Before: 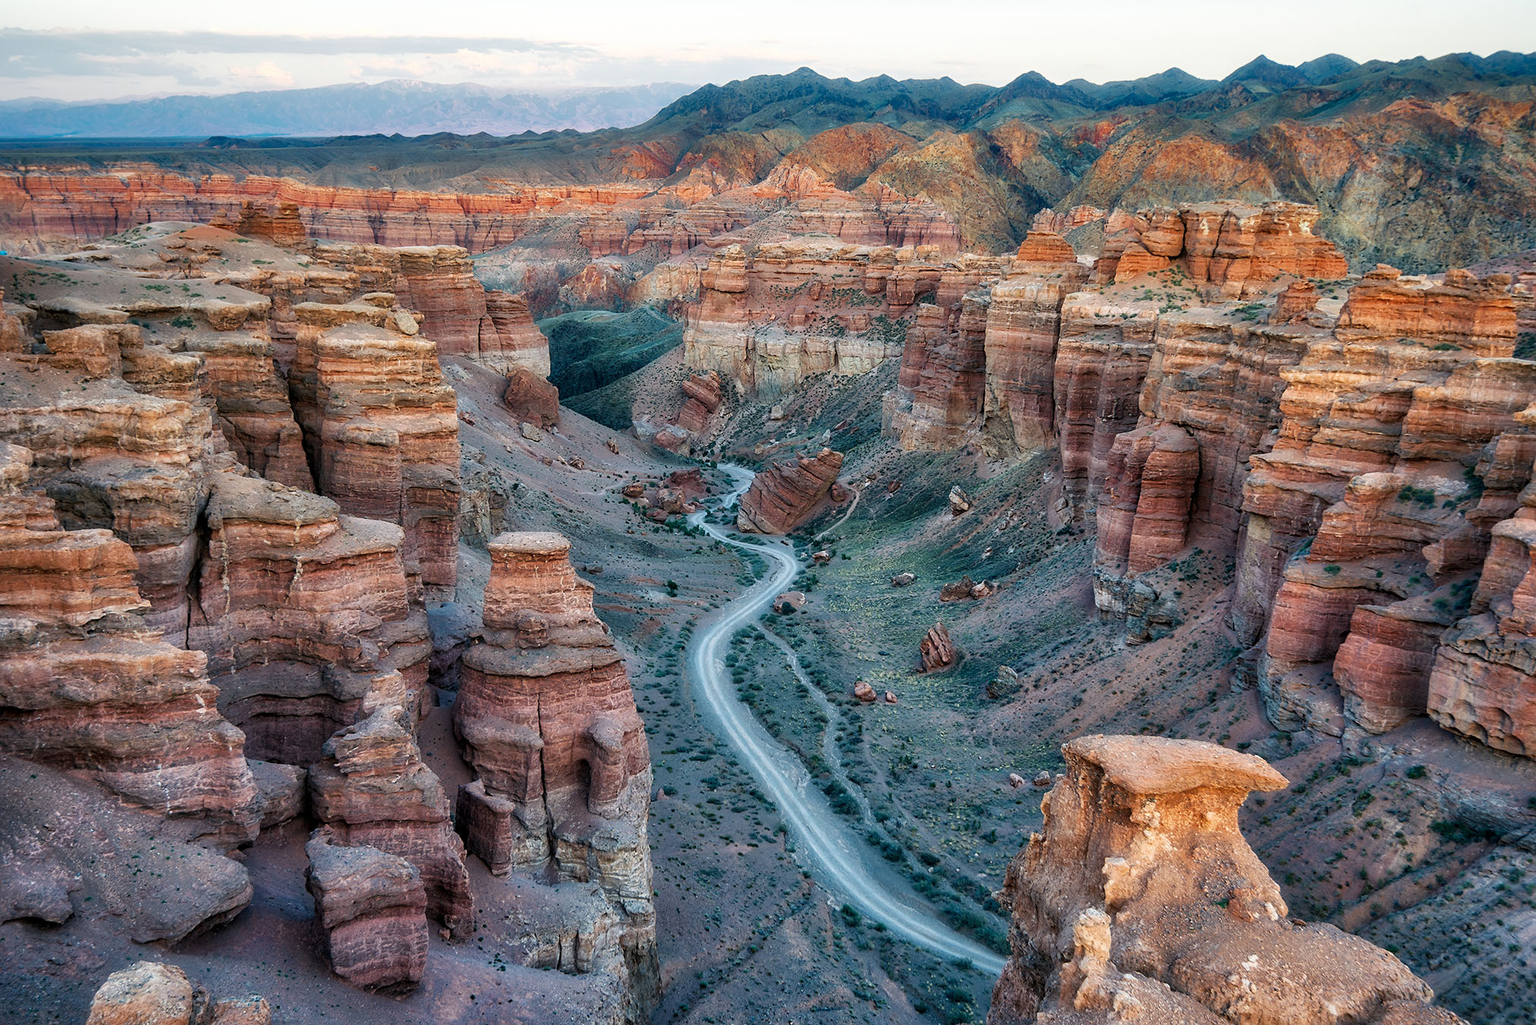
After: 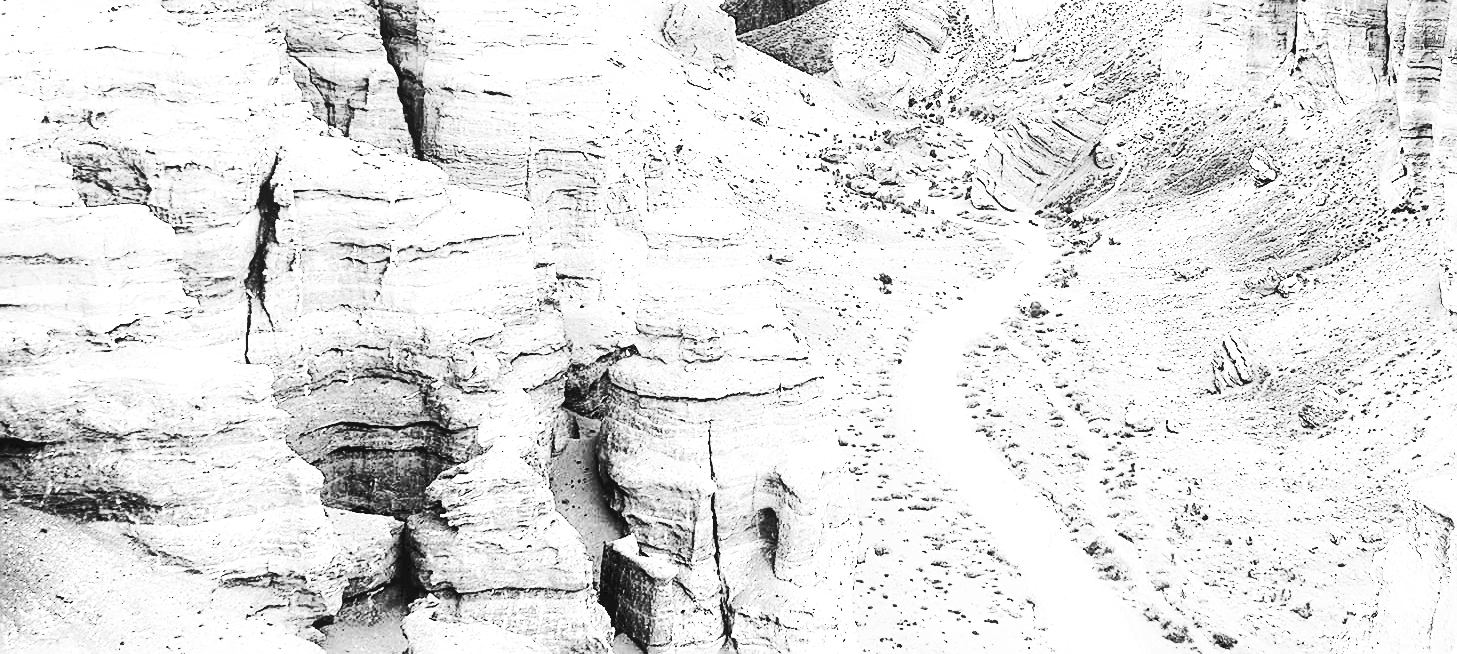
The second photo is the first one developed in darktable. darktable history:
filmic rgb: black relative exposure -8.2 EV, white relative exposure 2.2 EV, threshold 3 EV, hardness 7.11, latitude 85.74%, contrast 1.696, highlights saturation mix -4%, shadows ↔ highlights balance -2.69%, color science v5 (2021), contrast in shadows safe, contrast in highlights safe, enable highlight reconstruction true
tone curve: curves: ch0 [(0, 0) (0.003, 0.065) (0.011, 0.072) (0.025, 0.09) (0.044, 0.104) (0.069, 0.116) (0.1, 0.127) (0.136, 0.15) (0.177, 0.184) (0.224, 0.223) (0.277, 0.28) (0.335, 0.361) (0.399, 0.443) (0.468, 0.525) (0.543, 0.616) (0.623, 0.713) (0.709, 0.79) (0.801, 0.866) (0.898, 0.933) (1, 1)], preserve colors none
tone equalizer: on, module defaults
shadows and highlights: shadows -21.3, highlights 100, soften with gaussian
crop: top 36.498%, right 27.964%, bottom 14.995%
monochrome: on, module defaults
exposure: black level correction 0, exposure 1.7 EV, compensate exposure bias true, compensate highlight preservation false
sharpen: on, module defaults
